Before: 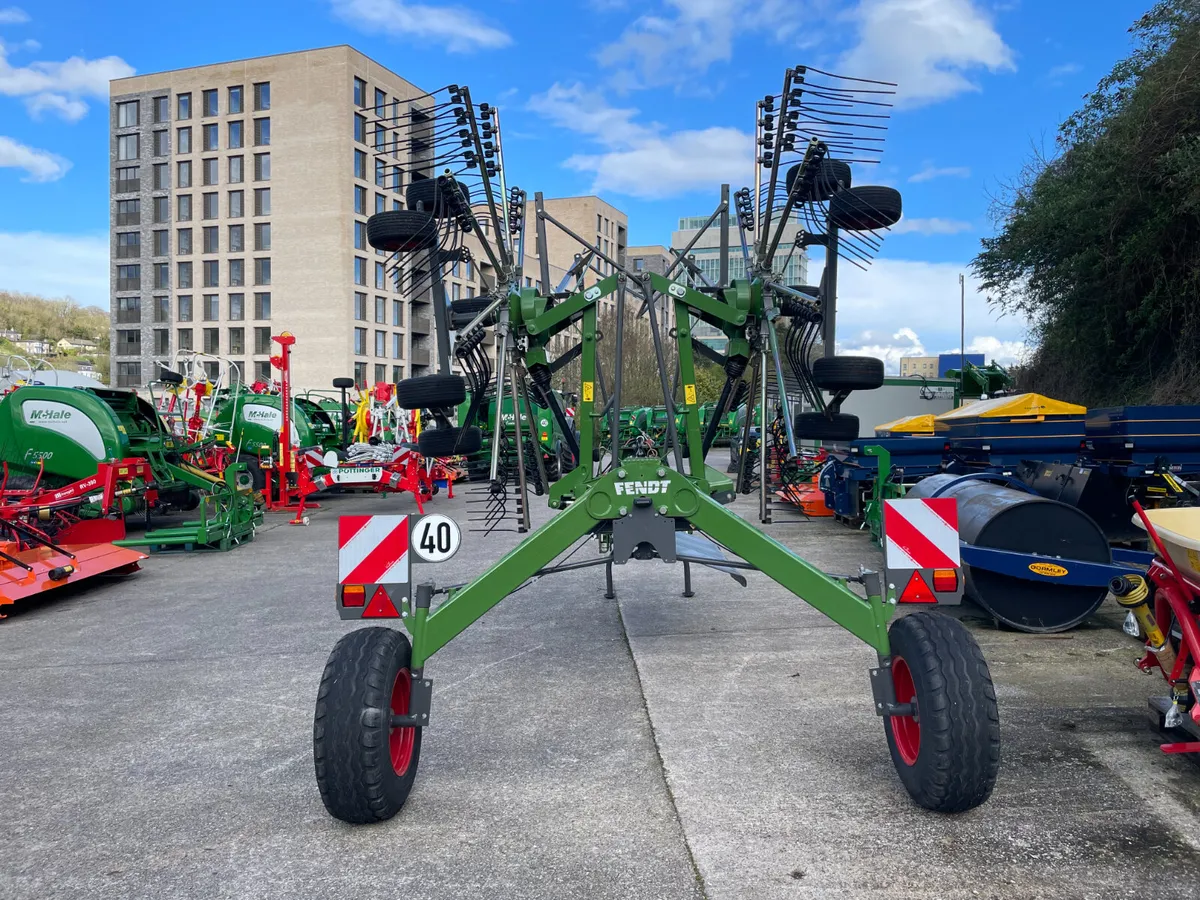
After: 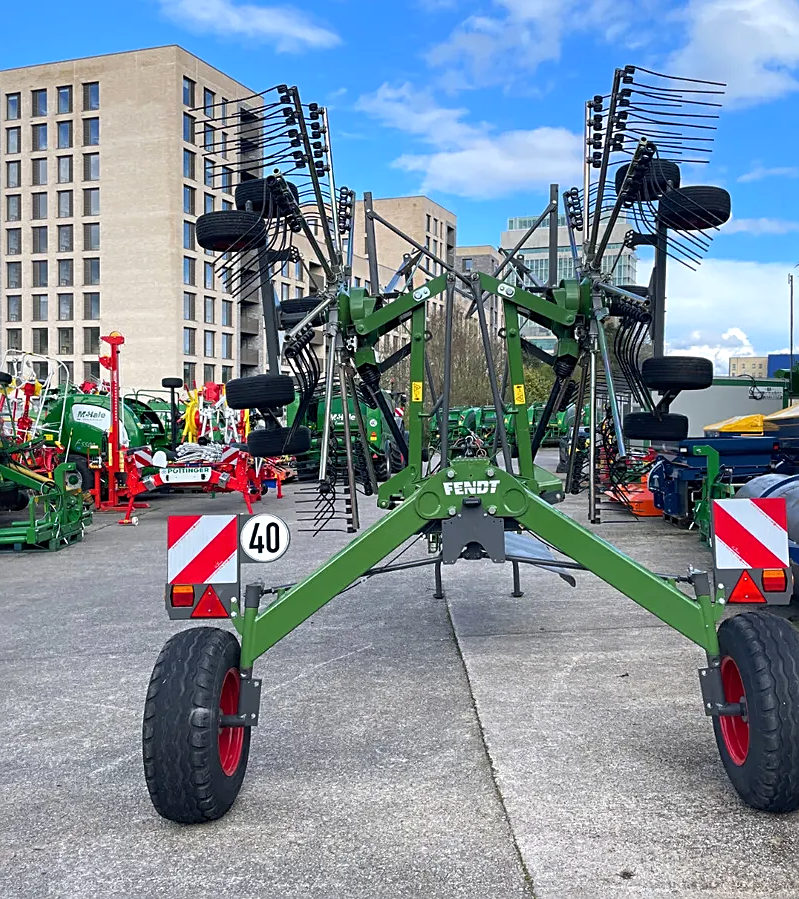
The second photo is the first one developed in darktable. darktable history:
crop and rotate: left 14.292%, right 19.041%
exposure: exposure 0.197 EV, compensate highlight preservation false
sharpen: on, module defaults
